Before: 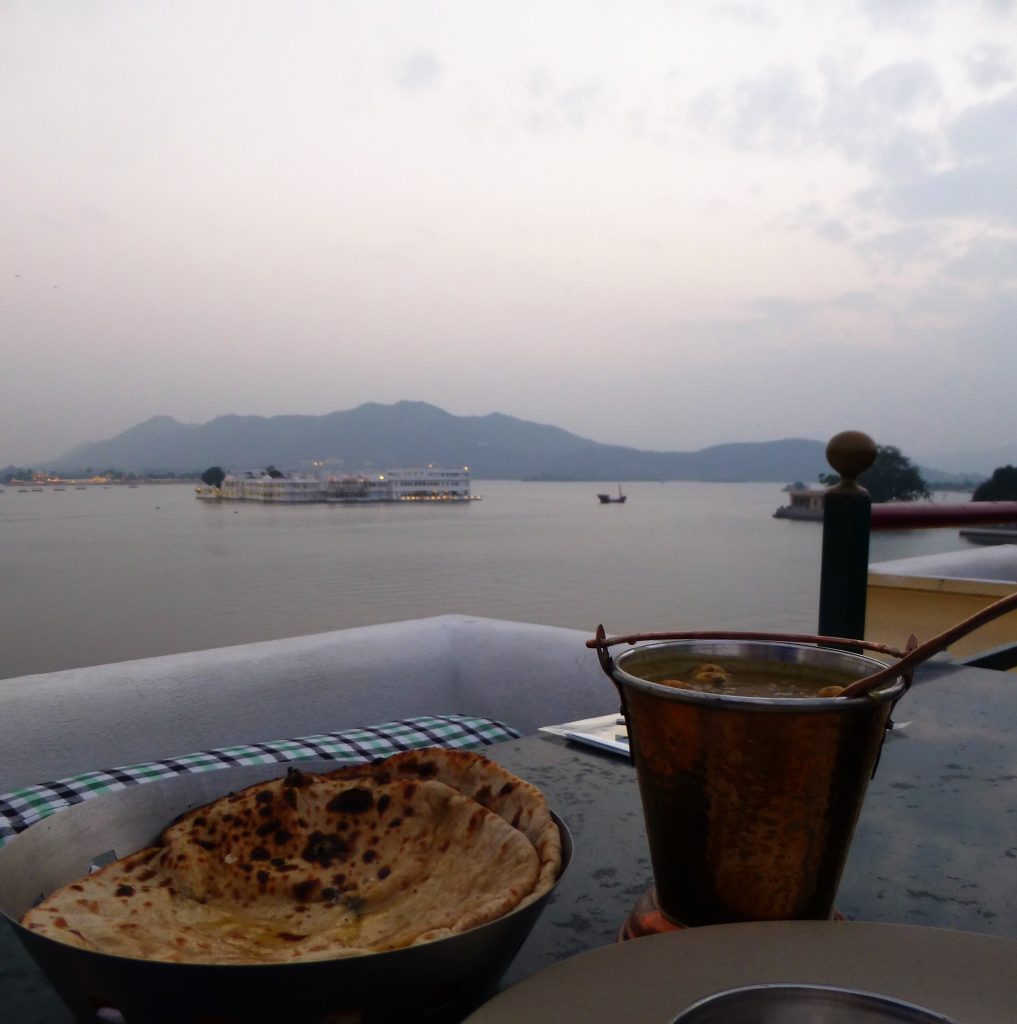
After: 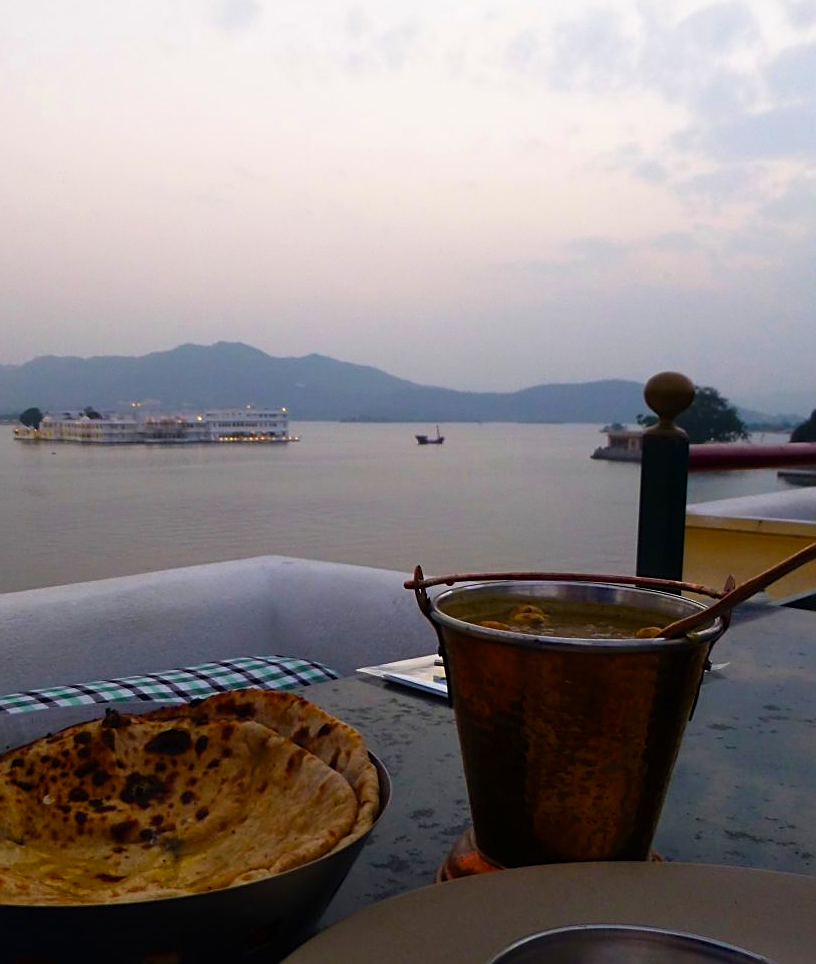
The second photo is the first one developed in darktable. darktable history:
crop and rotate: left 17.959%, top 5.771%, right 1.742%
color balance rgb: perceptual saturation grading › global saturation 30%, global vibrance 20%
sharpen: on, module defaults
